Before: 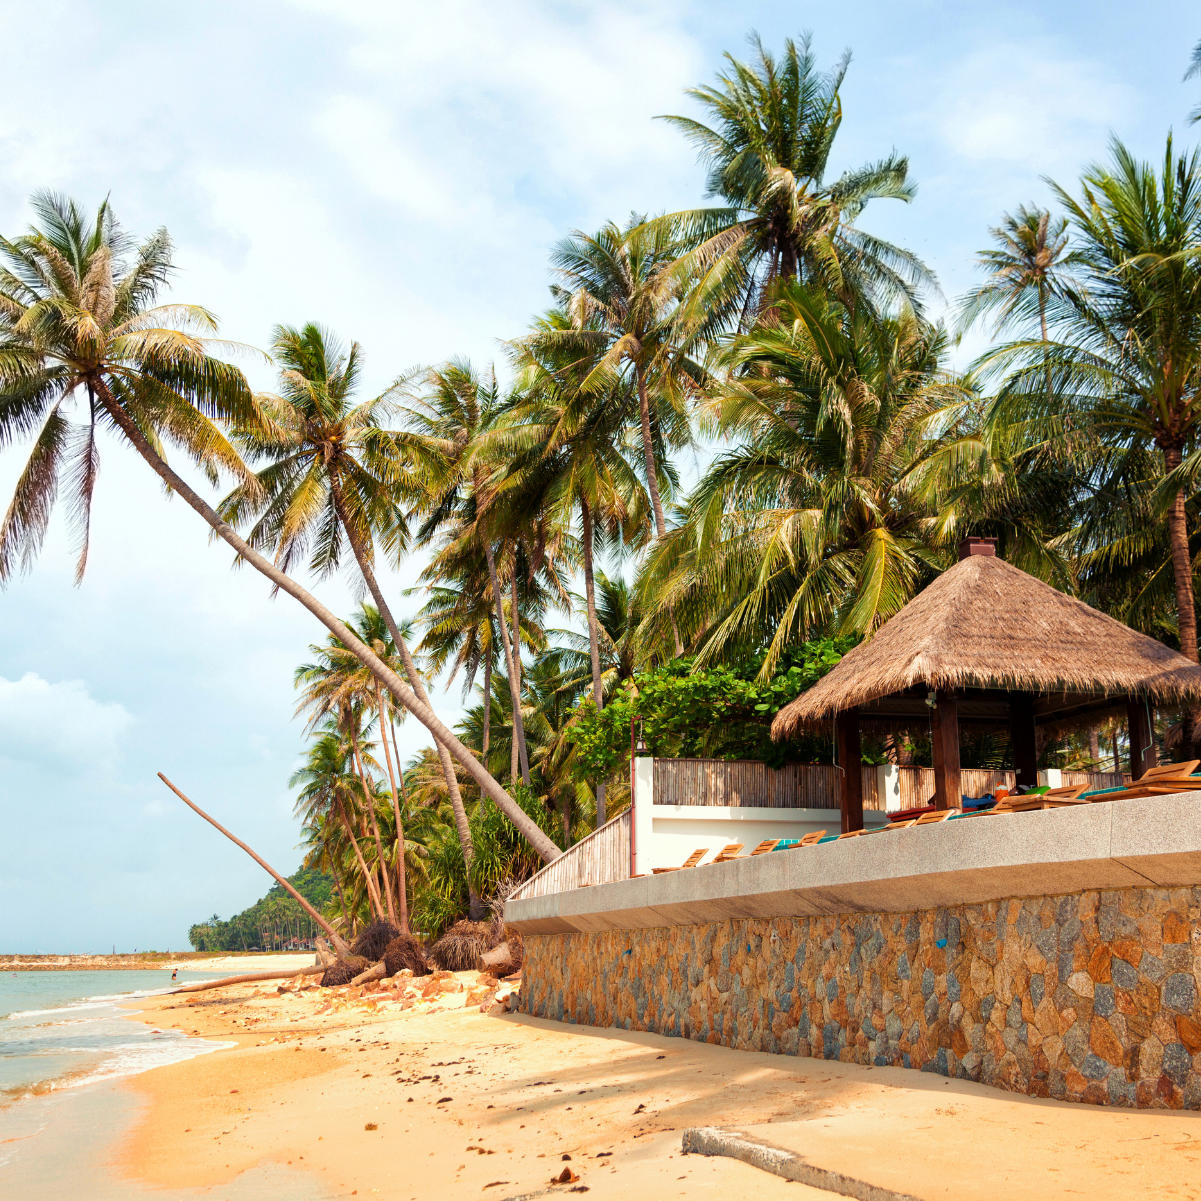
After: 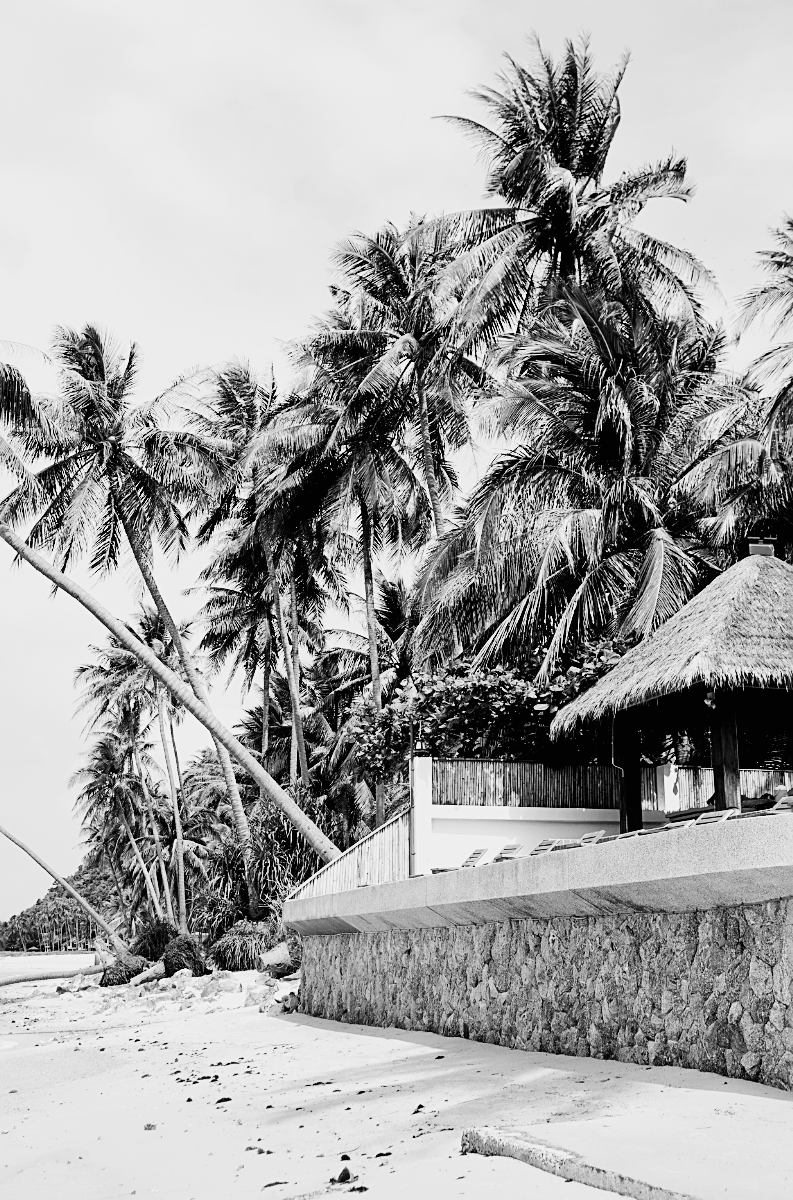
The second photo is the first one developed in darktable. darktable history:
contrast brightness saturation: contrast 0.2, brightness 0.16, saturation 0.22
filmic rgb: black relative exposure -5 EV, hardness 2.88, contrast 1.3, highlights saturation mix -30%
crop and rotate: left 18.442%, right 15.508%
monochrome: a 32, b 64, size 2.3
levels: levels [0, 0.498, 1]
sharpen: amount 0.6
exposure: black level correction 0.01, exposure 0.014 EV, compensate highlight preservation false
white balance: emerald 1
